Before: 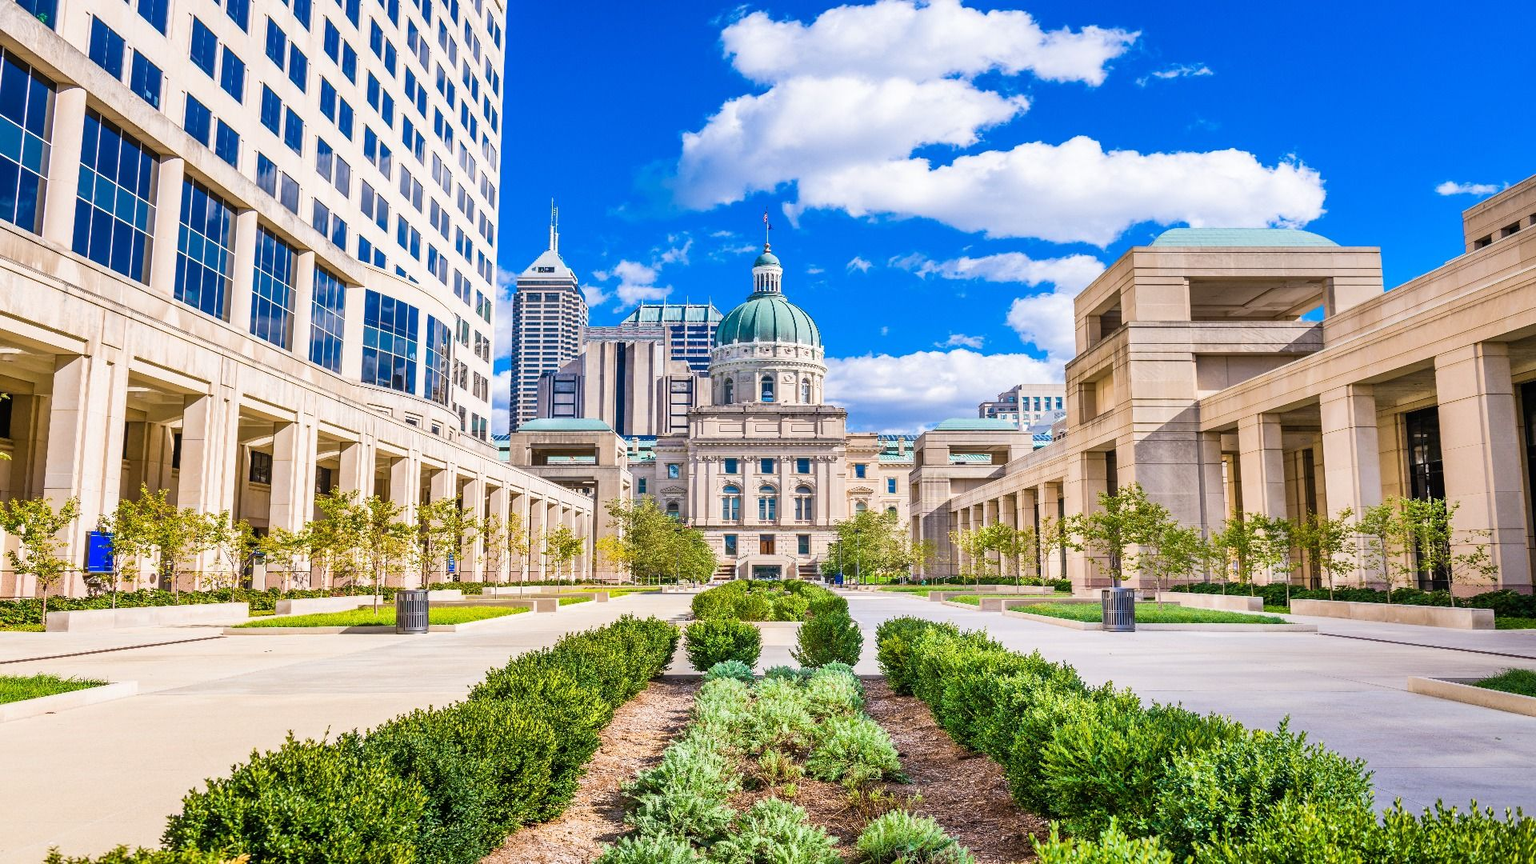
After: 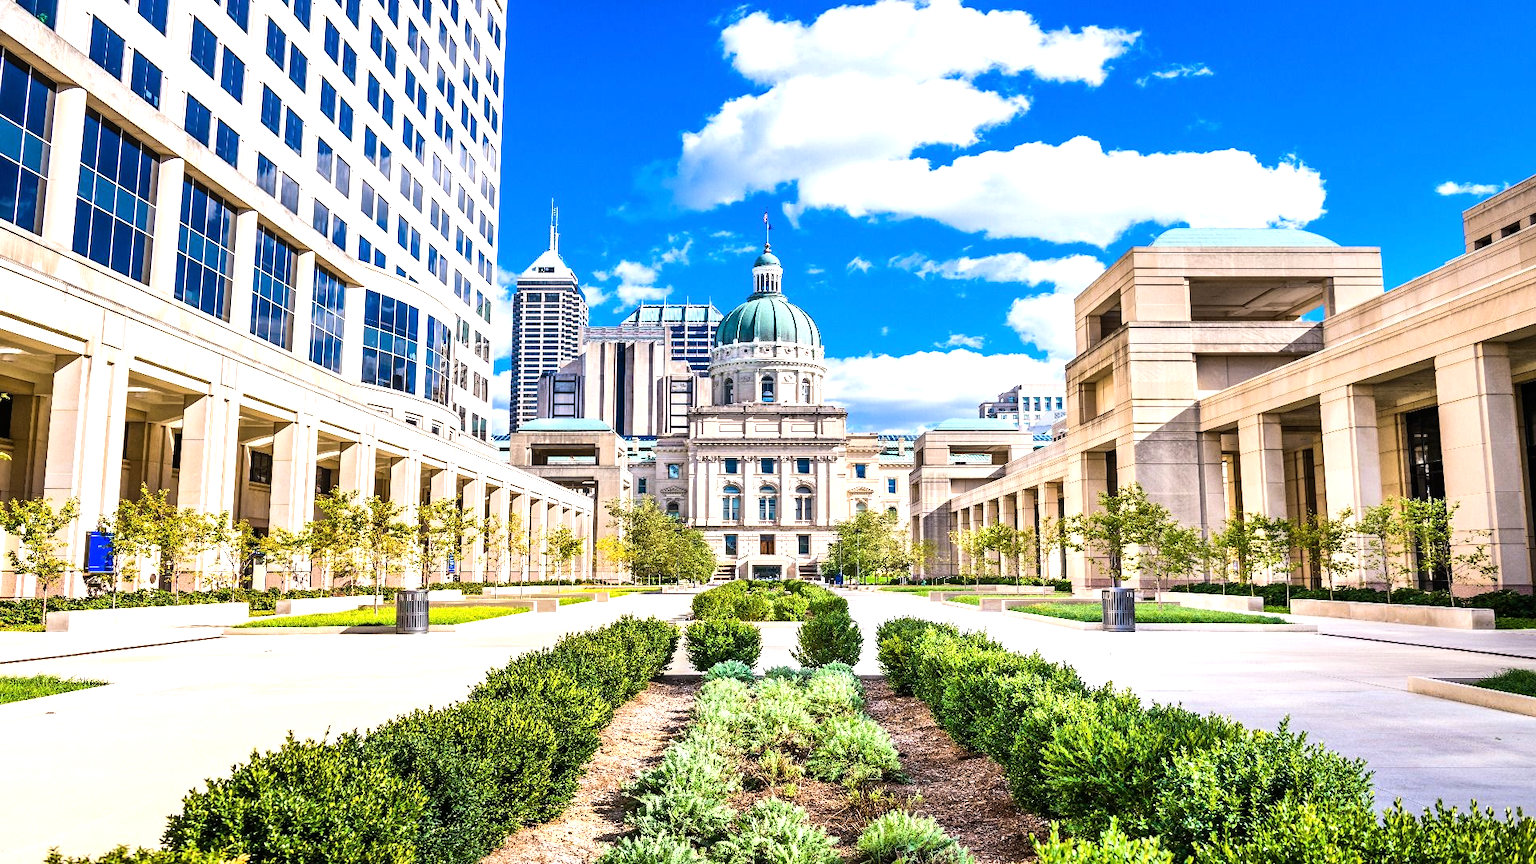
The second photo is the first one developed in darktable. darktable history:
tone equalizer: -8 EV -0.737 EV, -7 EV -0.702 EV, -6 EV -0.619 EV, -5 EV -0.399 EV, -3 EV 0.388 EV, -2 EV 0.6 EV, -1 EV 0.693 EV, +0 EV 0.752 EV, edges refinement/feathering 500, mask exposure compensation -1.57 EV, preserve details no
